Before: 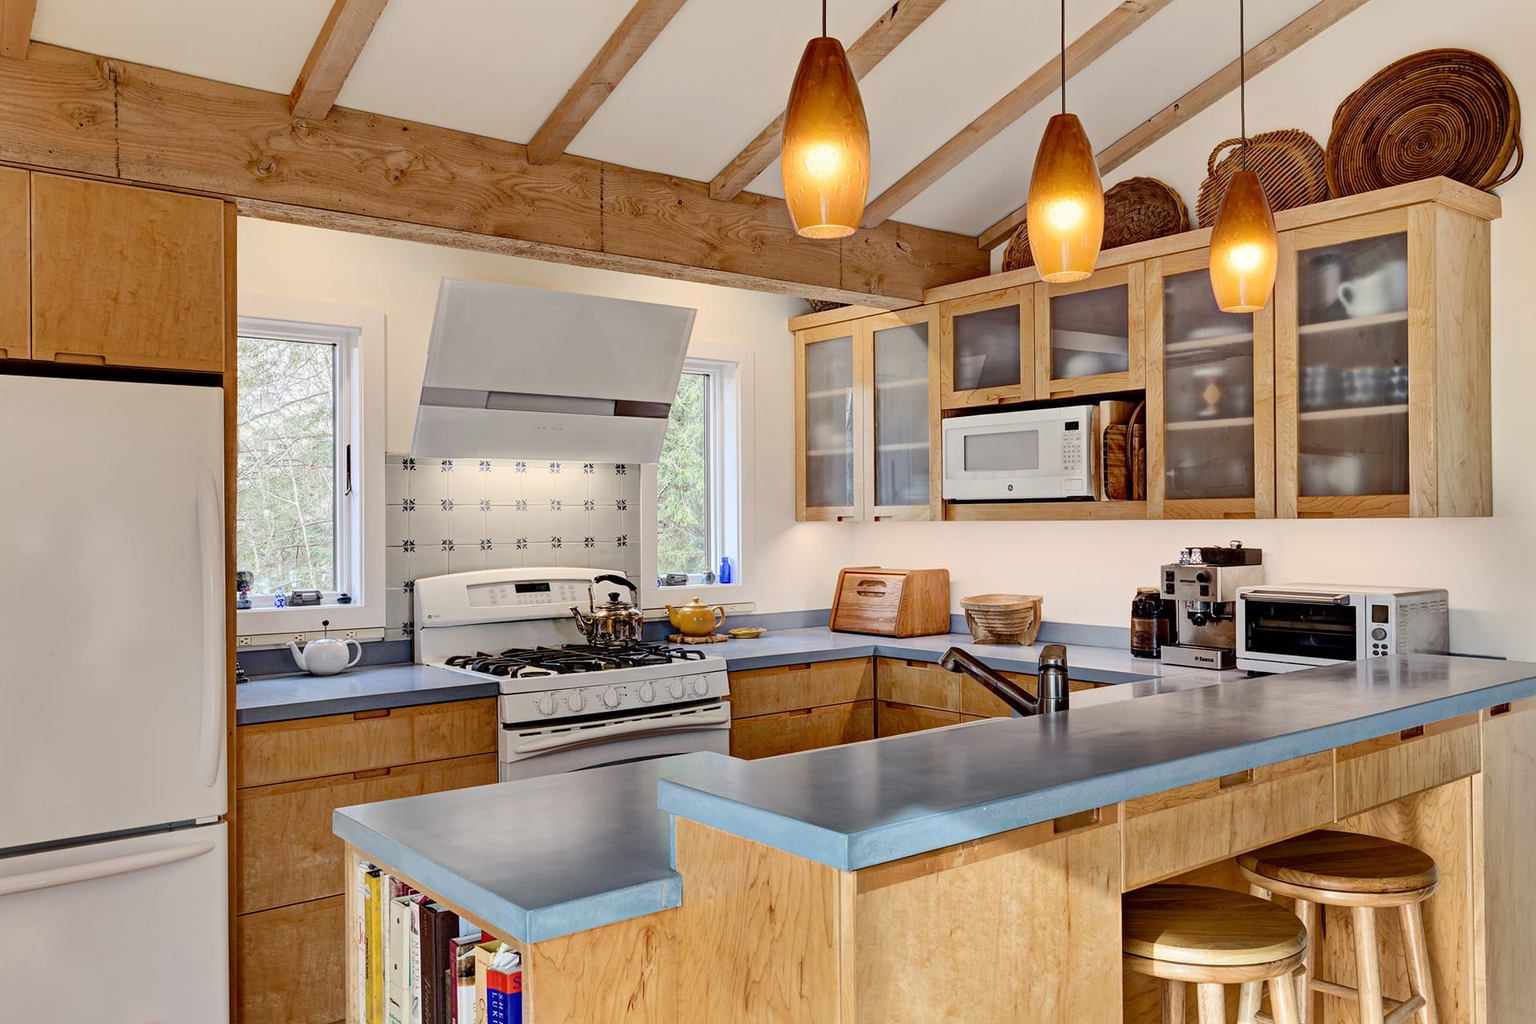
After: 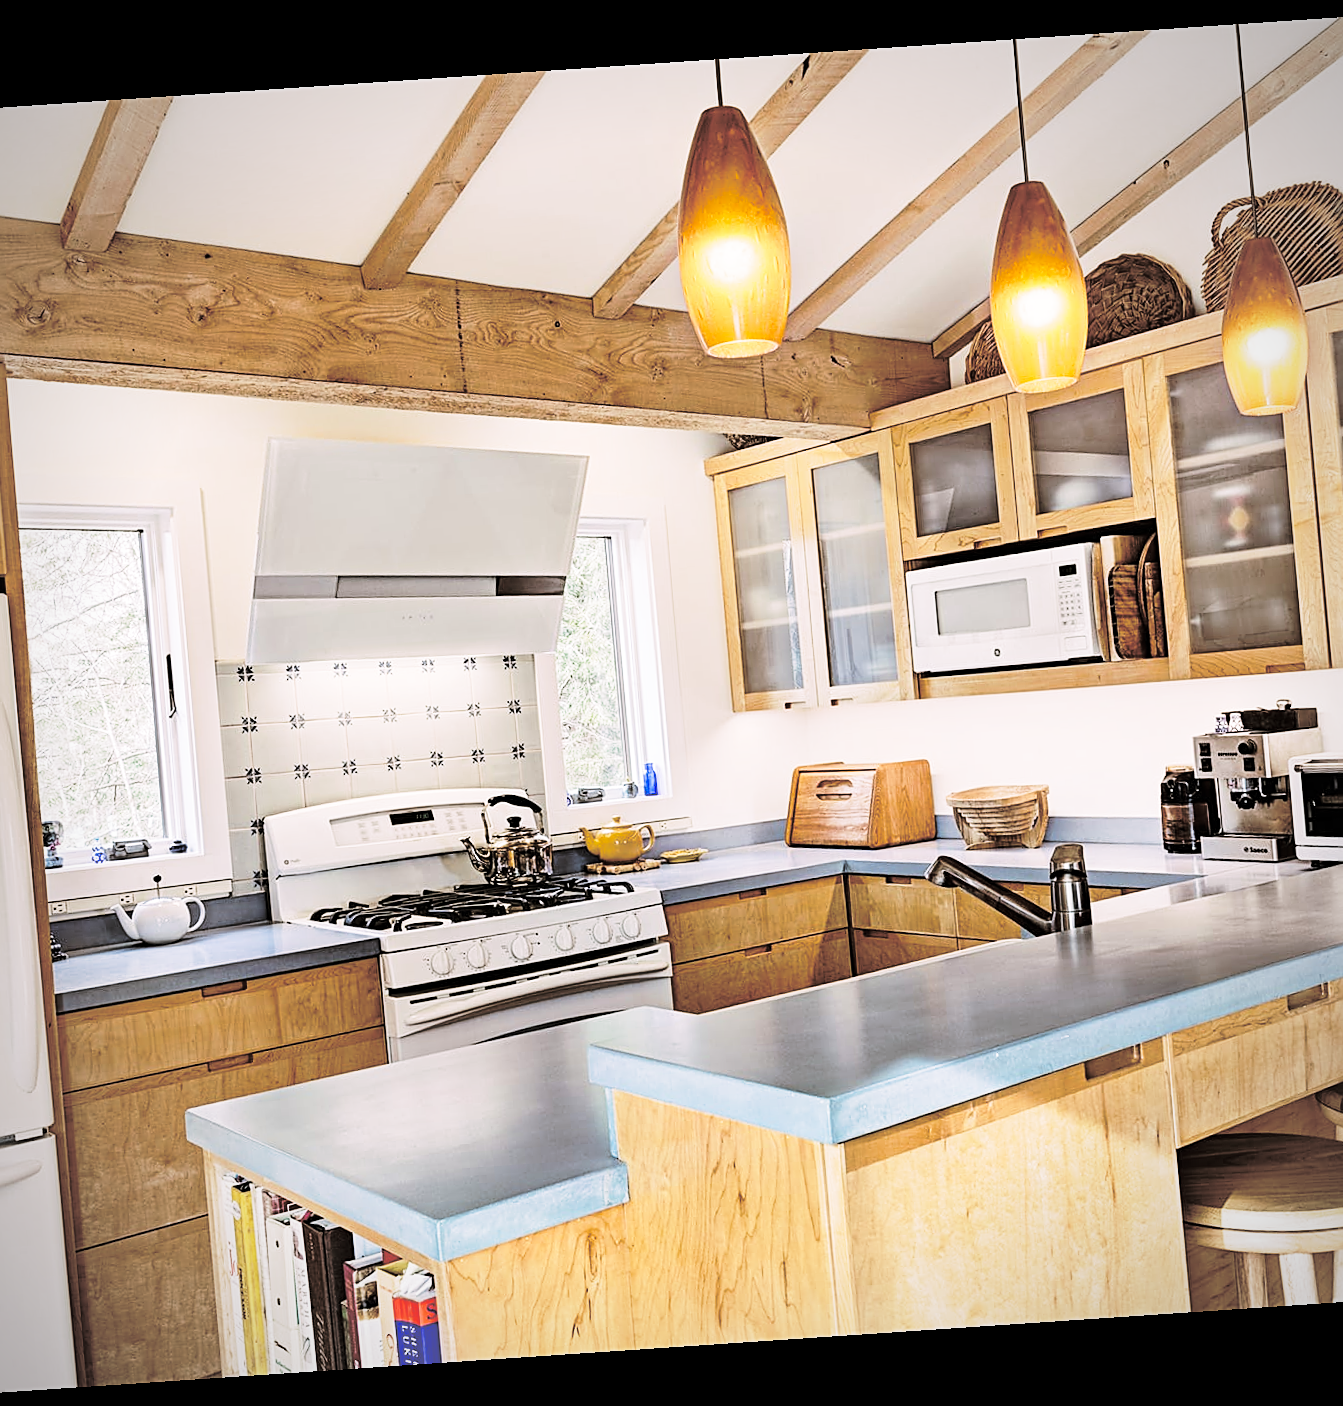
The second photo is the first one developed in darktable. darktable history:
sharpen: on, module defaults
vignetting: fall-off radius 60.92%
split-toning: shadows › hue 46.8°, shadows › saturation 0.17, highlights › hue 316.8°, highlights › saturation 0.27, balance -51.82
crop: left 15.419%, right 17.914%
rotate and perspective: rotation -4.2°, shear 0.006, automatic cropping off
base curve: curves: ch0 [(0, 0) (0.032, 0.037) (0.105, 0.228) (0.435, 0.76) (0.856, 0.983) (1, 1)], preserve colors none
